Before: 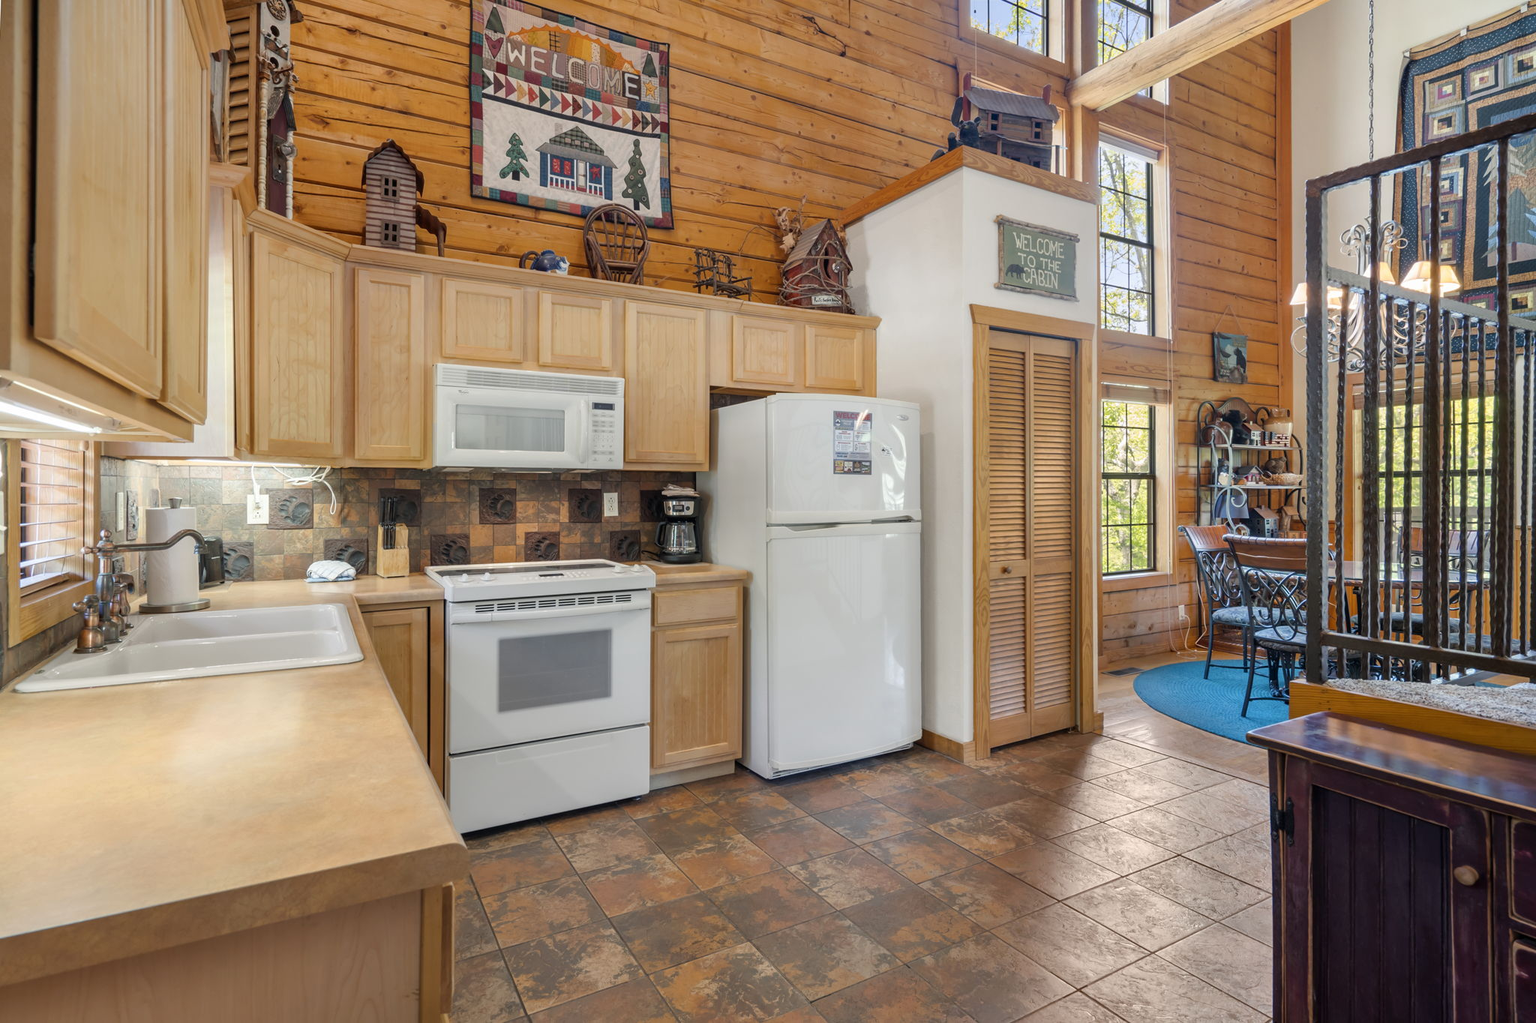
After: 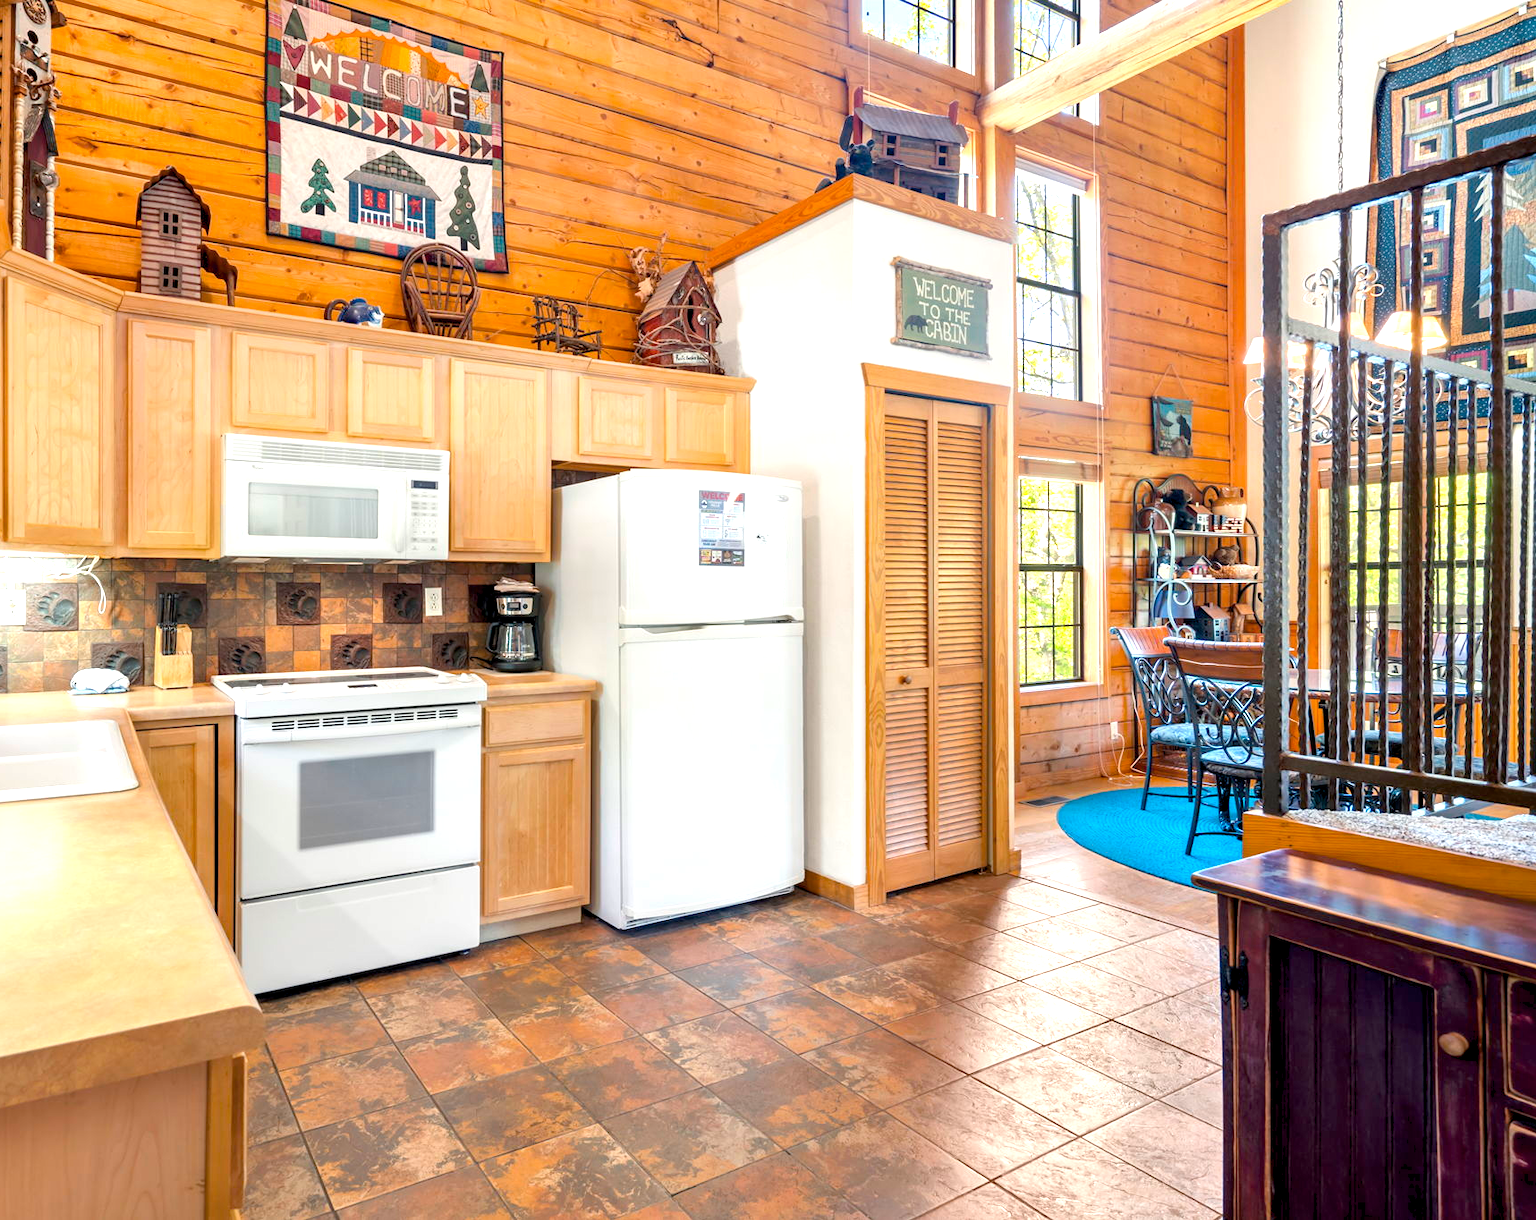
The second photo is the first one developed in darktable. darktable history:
crop: left 16.154%
color balance rgb: global offset › luminance -0.495%, linear chroma grading › global chroma 9.036%, perceptual saturation grading › global saturation -0.03%, global vibrance 6.842%, saturation formula JzAzBz (2021)
exposure: black level correction 0.001, exposure 0.954 EV, compensate highlight preservation false
